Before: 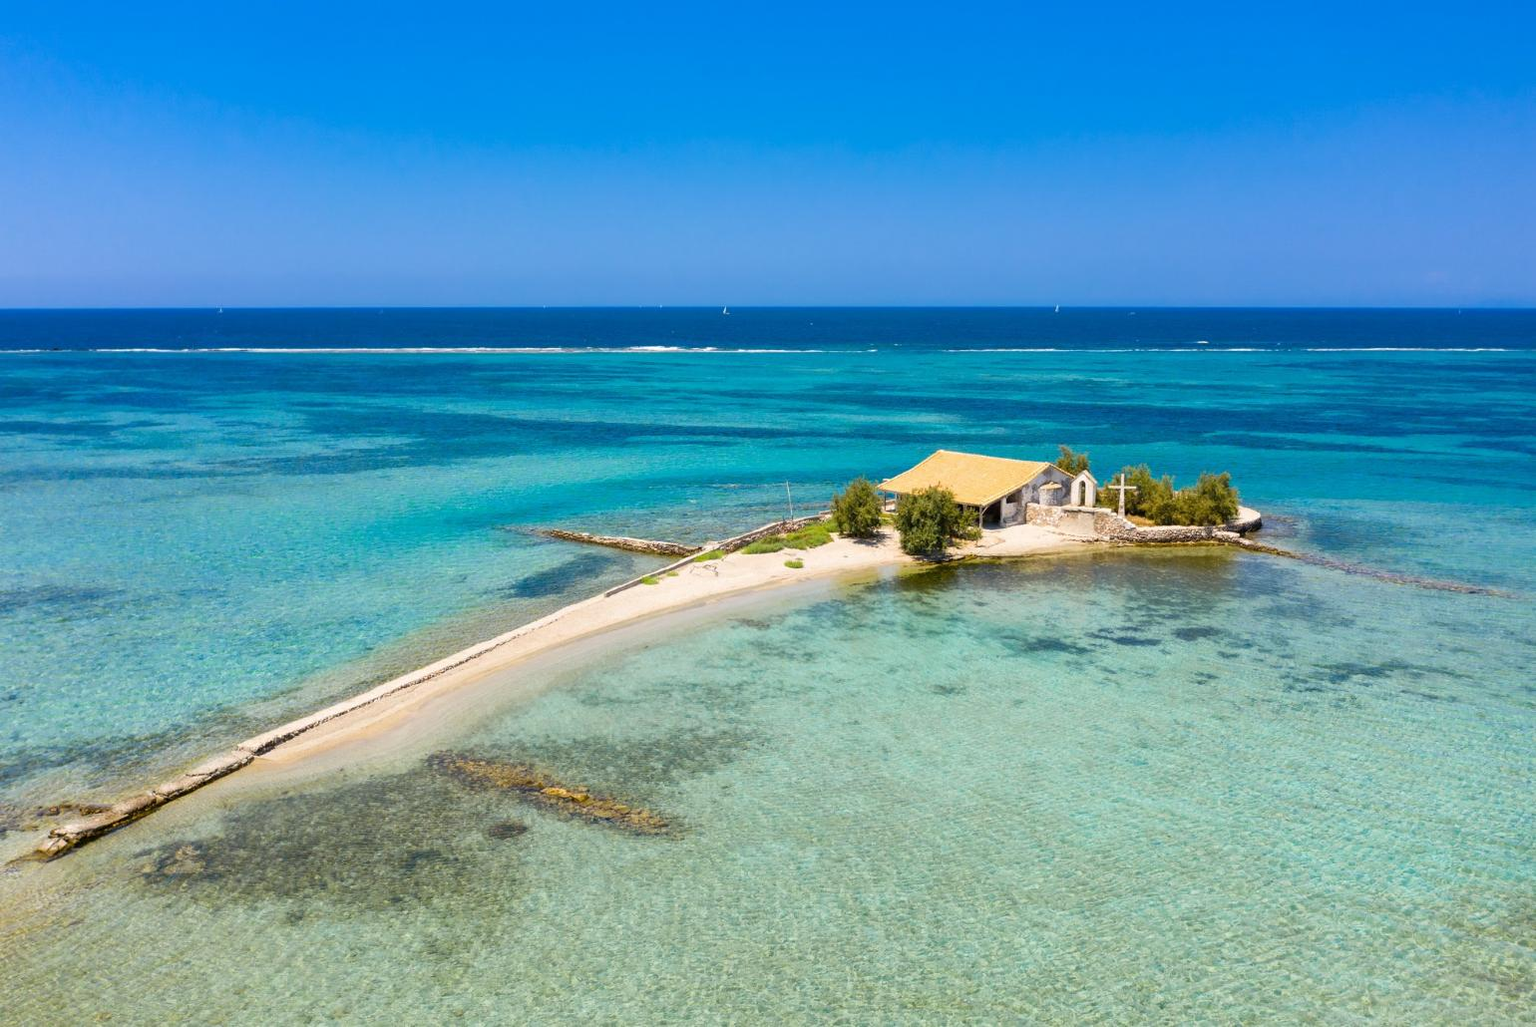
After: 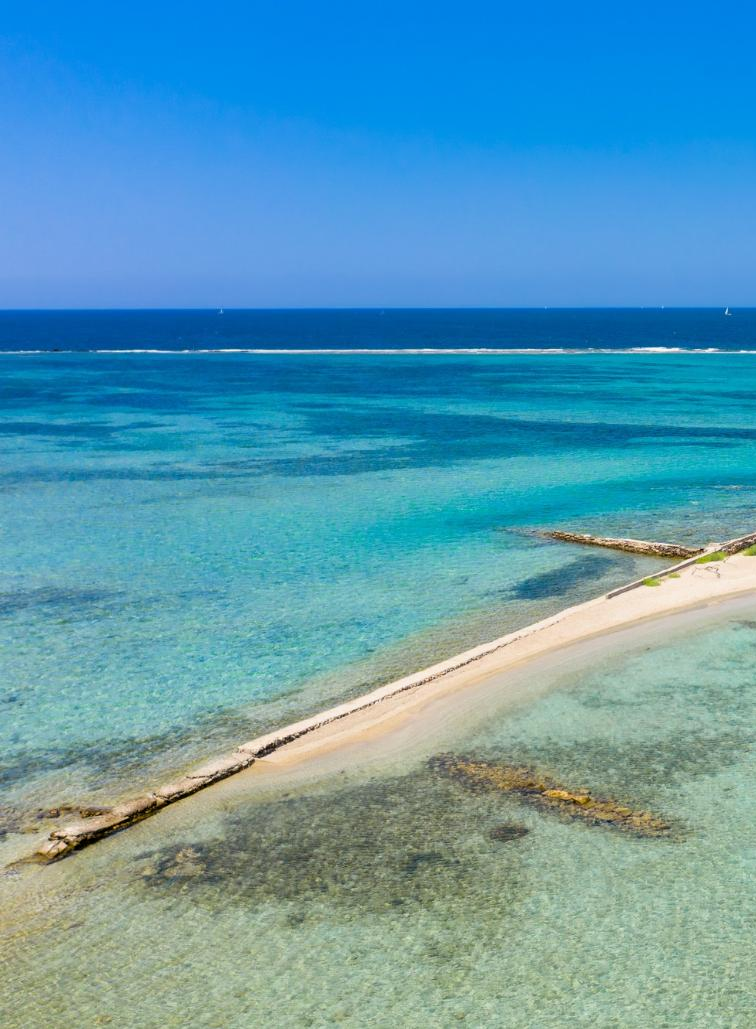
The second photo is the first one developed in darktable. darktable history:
crop and rotate: left 0%, top 0%, right 50.845%
filmic rgb: middle gray luminance 18.42%, black relative exposure -11.45 EV, white relative exposure 2.55 EV, threshold 6 EV, target black luminance 0%, hardness 8.41, latitude 99%, contrast 1.084, shadows ↔ highlights balance 0.505%, add noise in highlights 0, preserve chrominance max RGB, color science v3 (2019), use custom middle-gray values true, iterations of high-quality reconstruction 0, contrast in highlights soft, enable highlight reconstruction true
